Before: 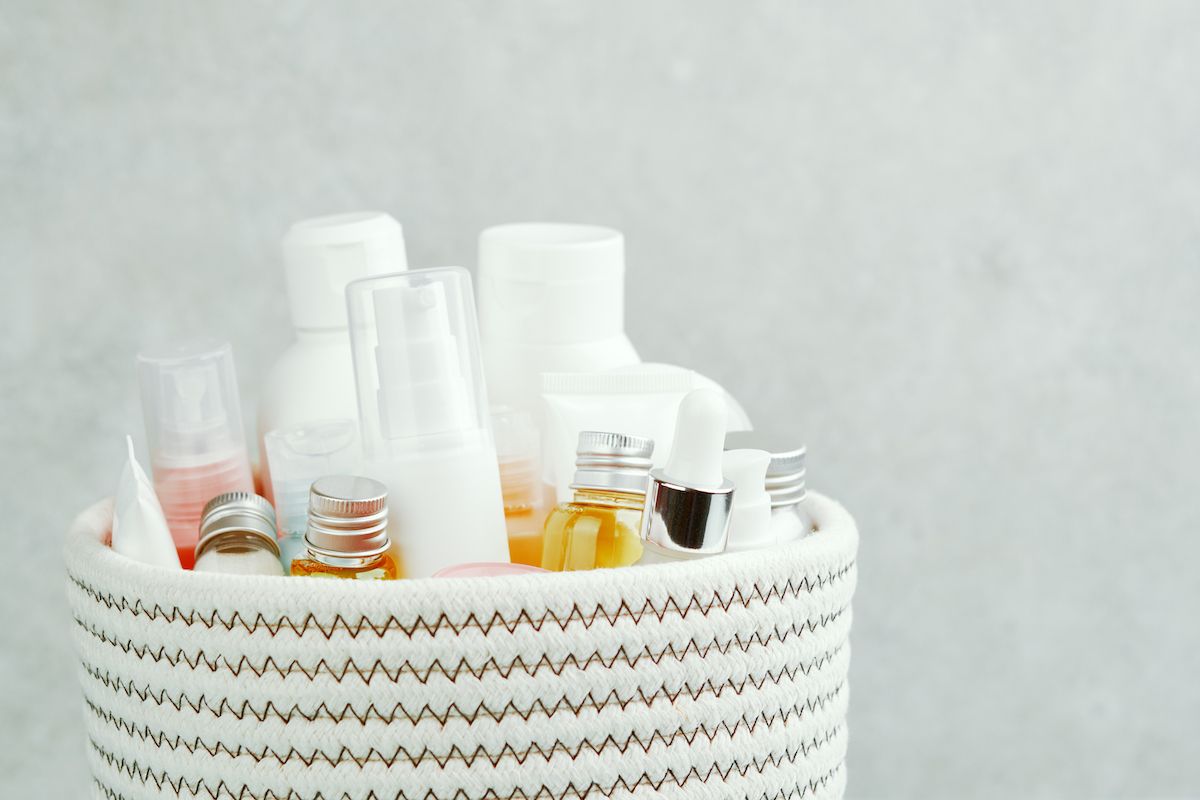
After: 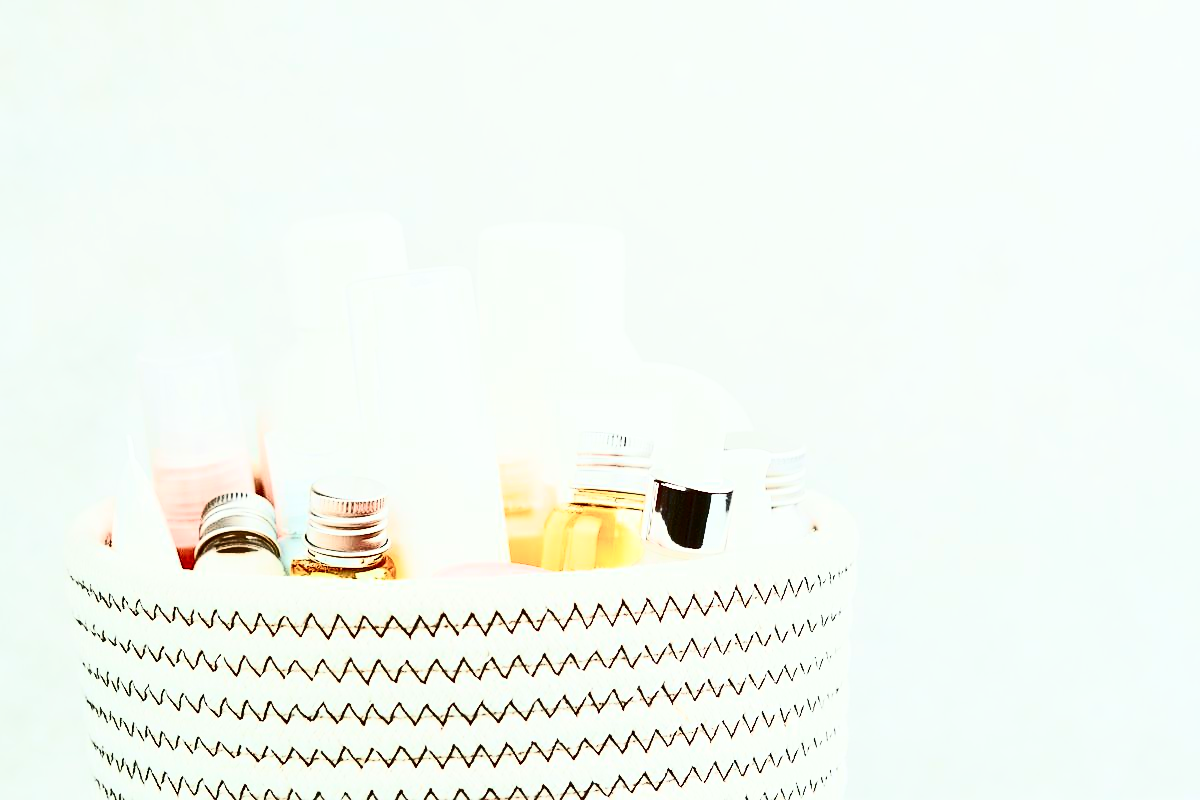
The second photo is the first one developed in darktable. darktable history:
sharpen: amount 0.496
exposure: black level correction 0.002, compensate exposure bias true, compensate highlight preservation false
contrast brightness saturation: contrast 0.92, brightness 0.199
tone curve: curves: ch0 [(0, 0) (0.003, 0.022) (0.011, 0.027) (0.025, 0.038) (0.044, 0.056) (0.069, 0.081) (0.1, 0.11) (0.136, 0.145) (0.177, 0.185) (0.224, 0.229) (0.277, 0.278) (0.335, 0.335) (0.399, 0.399) (0.468, 0.468) (0.543, 0.543) (0.623, 0.623) (0.709, 0.705) (0.801, 0.793) (0.898, 0.887) (1, 1)], preserve colors none
